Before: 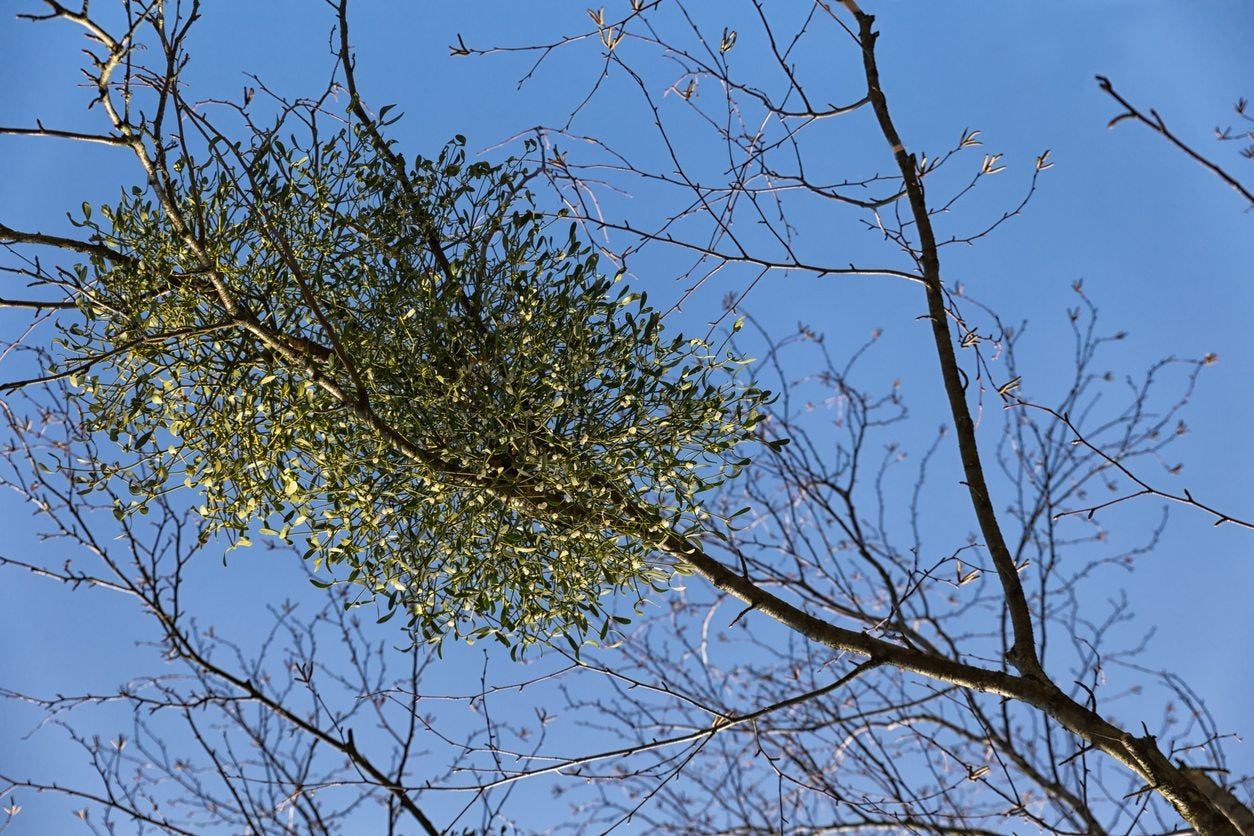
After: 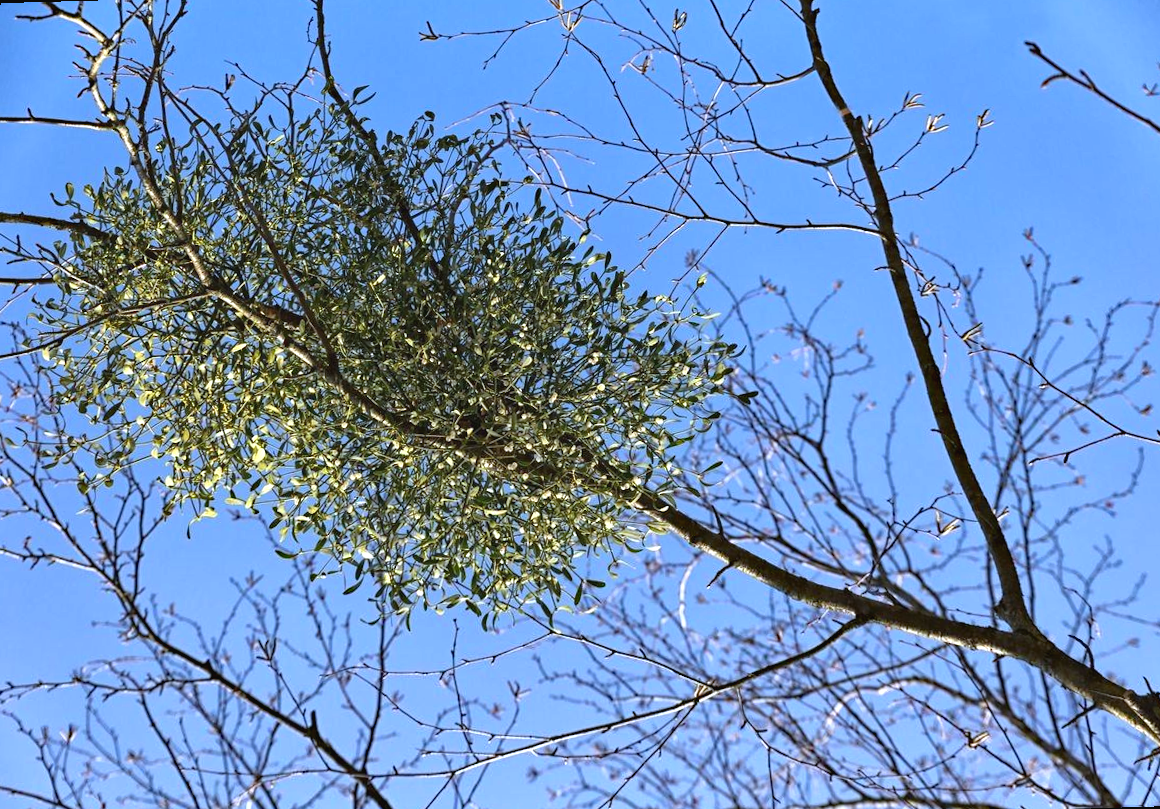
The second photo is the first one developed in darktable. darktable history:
haze removal: compatibility mode true, adaptive false
exposure: black level correction -0.002, exposure 0.54 EV, compensate highlight preservation false
white balance: red 0.954, blue 1.079
rotate and perspective: rotation -1.68°, lens shift (vertical) -0.146, crop left 0.049, crop right 0.912, crop top 0.032, crop bottom 0.96
